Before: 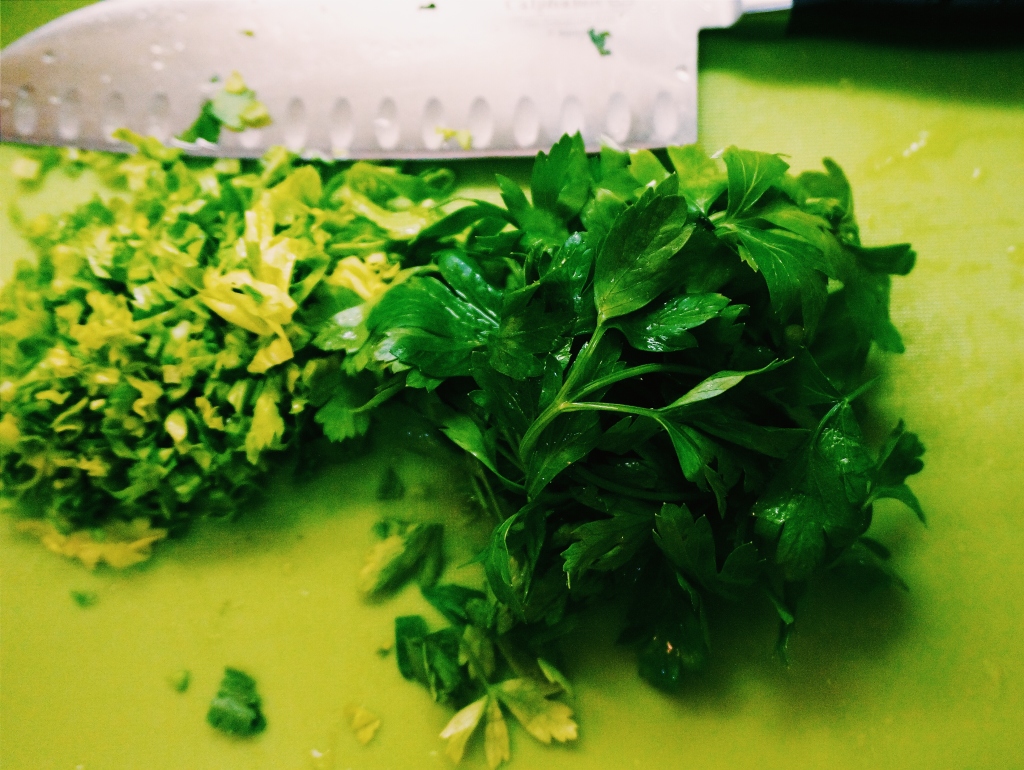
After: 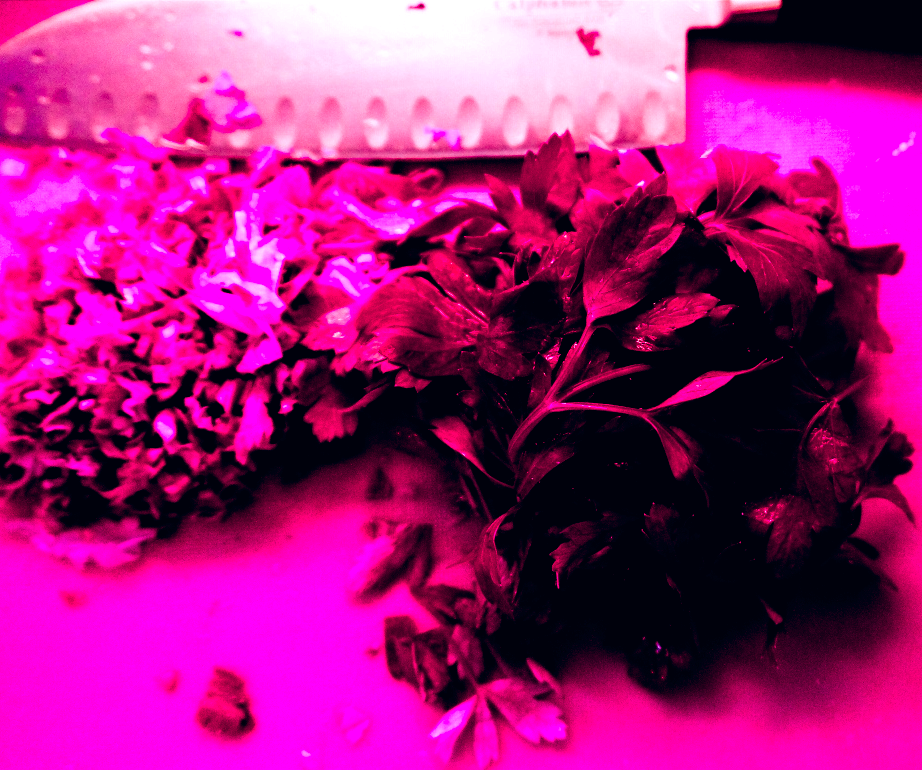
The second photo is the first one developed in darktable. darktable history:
crop and rotate: left 1.088%, right 8.807%
color correction: highlights a* 0.207, highlights b* 2.7, shadows a* -0.874, shadows b* -4.78
color balance rgb: shadows lift › luminance -18.76%, shadows lift › chroma 35.44%, power › luminance -3.76%, power › hue 142.17°, highlights gain › chroma 7.5%, highlights gain › hue 184.75°, global offset › luminance -0.52%, global offset › chroma 0.91%, global offset › hue 173.36°, shadows fall-off 300%, white fulcrum 2 EV, highlights fall-off 300%, linear chroma grading › shadows 17.19%, linear chroma grading › highlights 61.12%, linear chroma grading › global chroma 50%, hue shift -150.52°, perceptual brilliance grading › global brilliance 12%, mask middle-gray fulcrum 100%, contrast gray fulcrum 38.43%, contrast 35.15%, saturation formula JzAzBz (2021)
